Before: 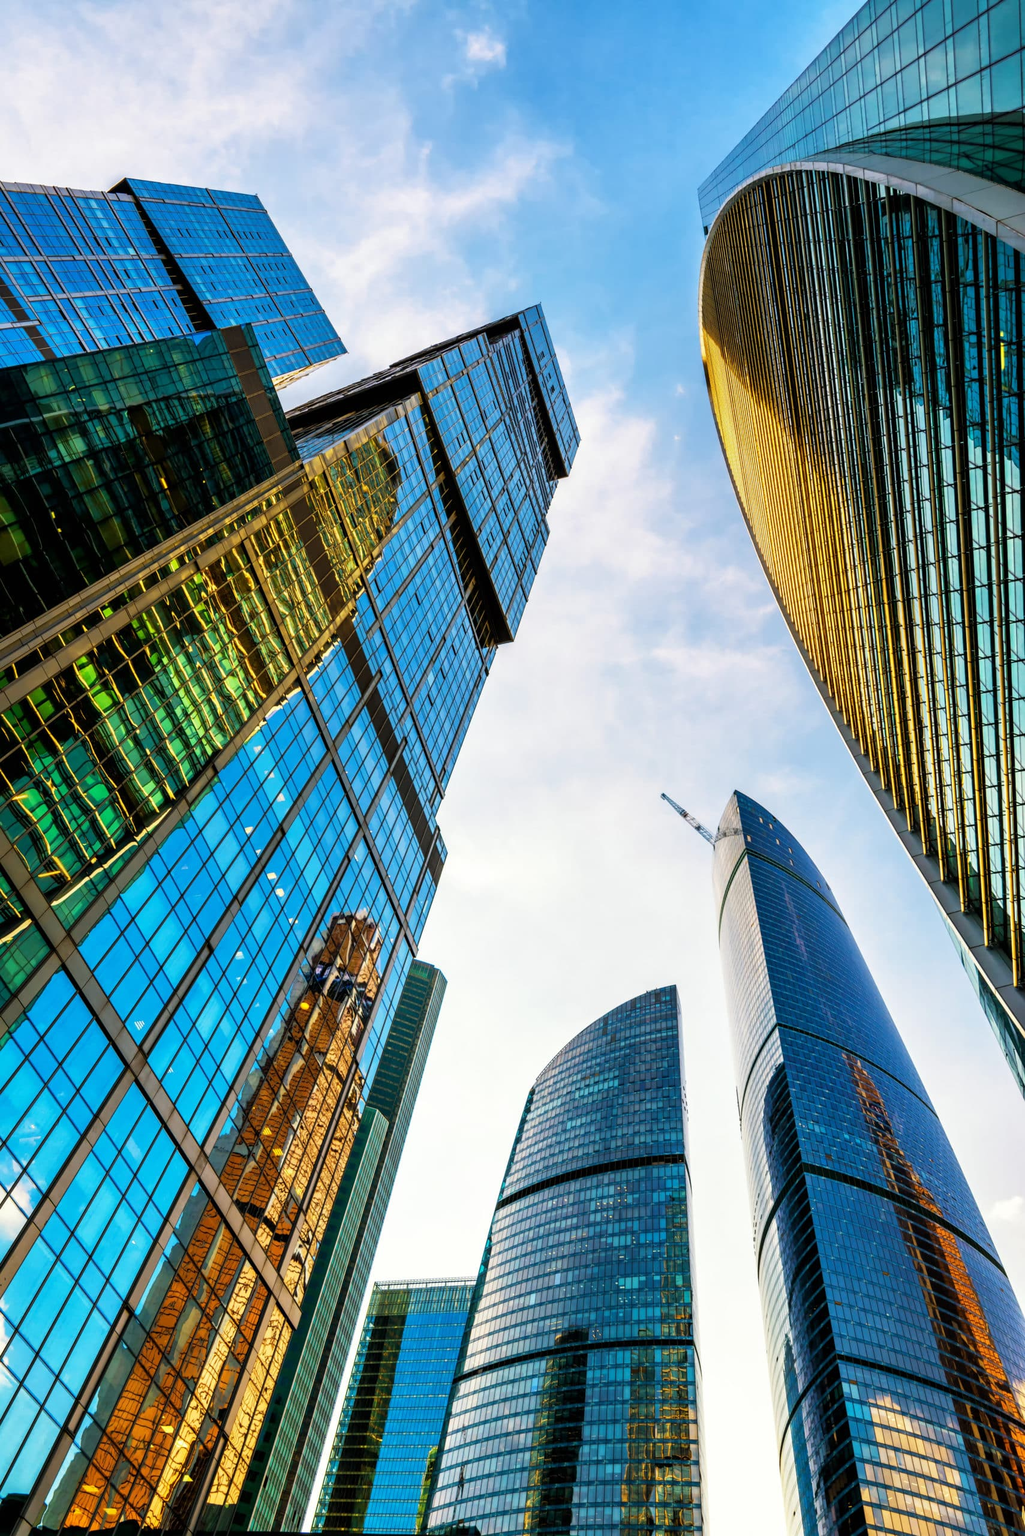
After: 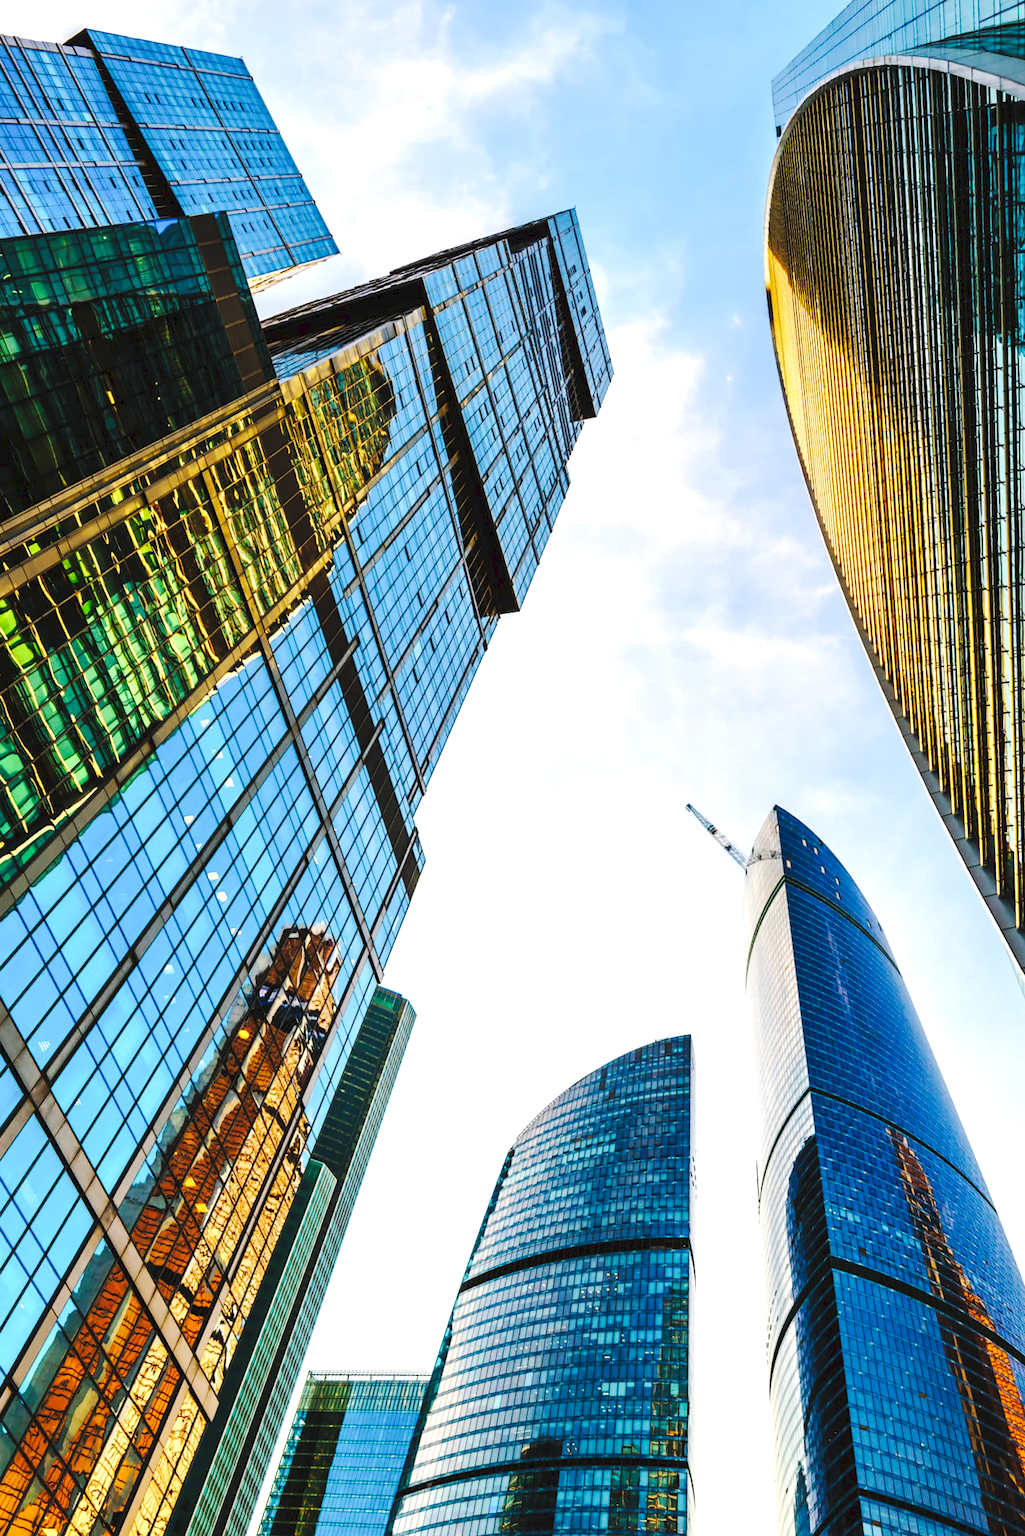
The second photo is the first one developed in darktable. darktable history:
crop and rotate: angle -3.27°, left 5.211%, top 5.211%, right 4.607%, bottom 4.607%
tone equalizer: -8 EV -0.417 EV, -7 EV -0.389 EV, -6 EV -0.333 EV, -5 EV -0.222 EV, -3 EV 0.222 EV, -2 EV 0.333 EV, -1 EV 0.389 EV, +0 EV 0.417 EV, edges refinement/feathering 500, mask exposure compensation -1.57 EV, preserve details no
tone curve: curves: ch0 [(0, 0) (0.003, 0.062) (0.011, 0.07) (0.025, 0.083) (0.044, 0.094) (0.069, 0.105) (0.1, 0.117) (0.136, 0.136) (0.177, 0.164) (0.224, 0.201) (0.277, 0.256) (0.335, 0.335) (0.399, 0.424) (0.468, 0.529) (0.543, 0.641) (0.623, 0.725) (0.709, 0.787) (0.801, 0.849) (0.898, 0.917) (1, 1)], preserve colors none
